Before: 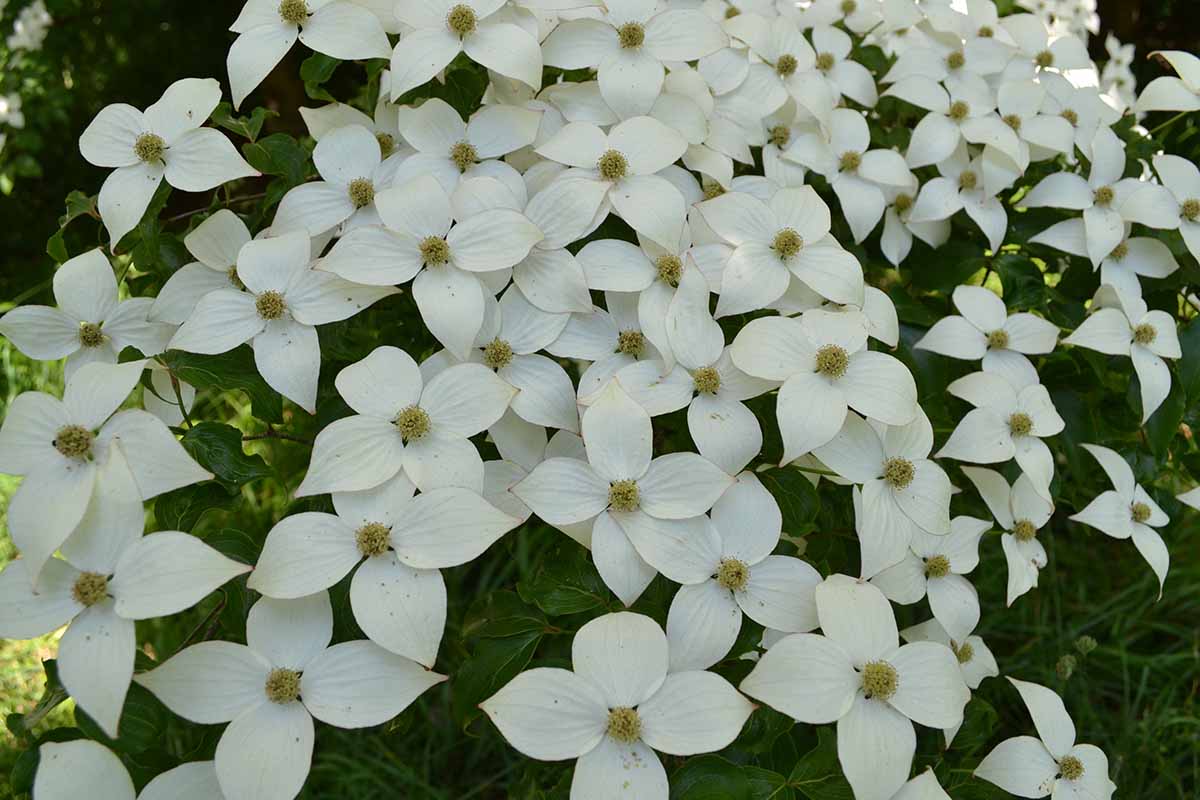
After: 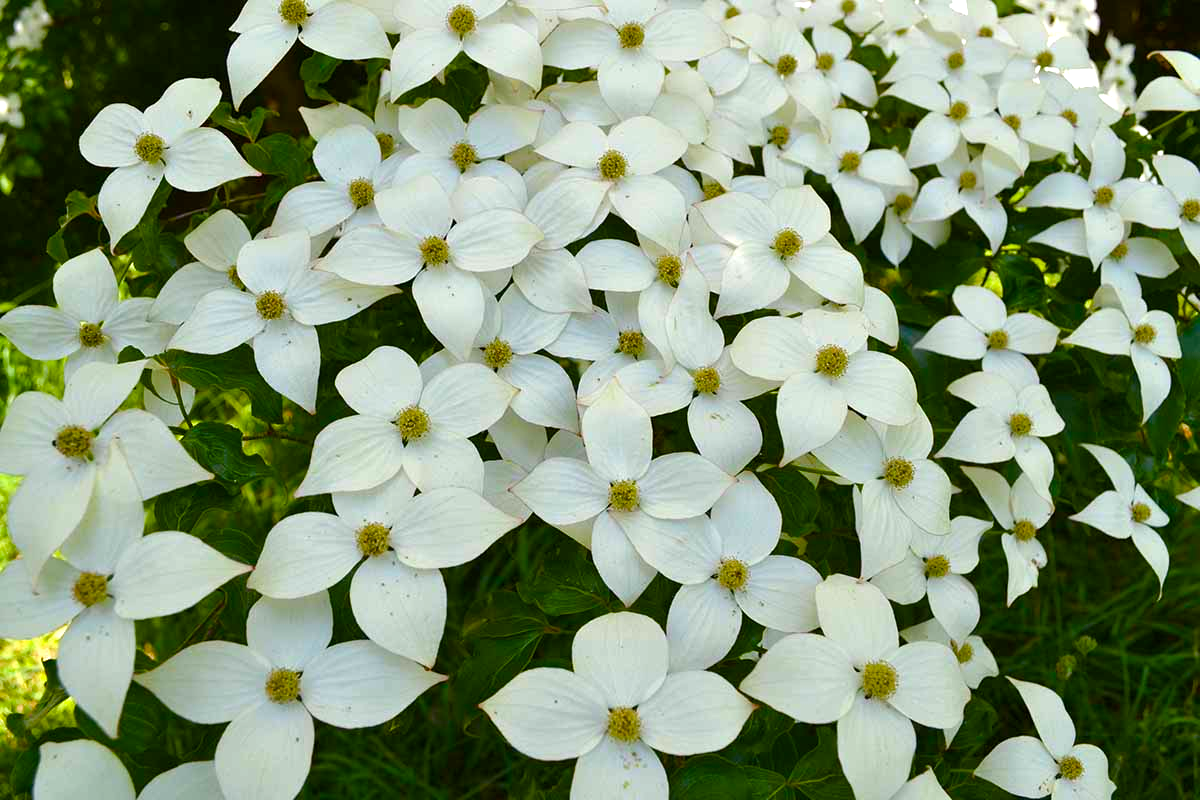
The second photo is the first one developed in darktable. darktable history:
color balance rgb: linear chroma grading › global chroma 16.67%, perceptual saturation grading › global saturation 26.485%, perceptual saturation grading › highlights -28.394%, perceptual saturation grading › mid-tones 15.273%, perceptual saturation grading › shadows 32.941%, perceptual brilliance grading › global brilliance 12.268%, global vibrance 9.417%
